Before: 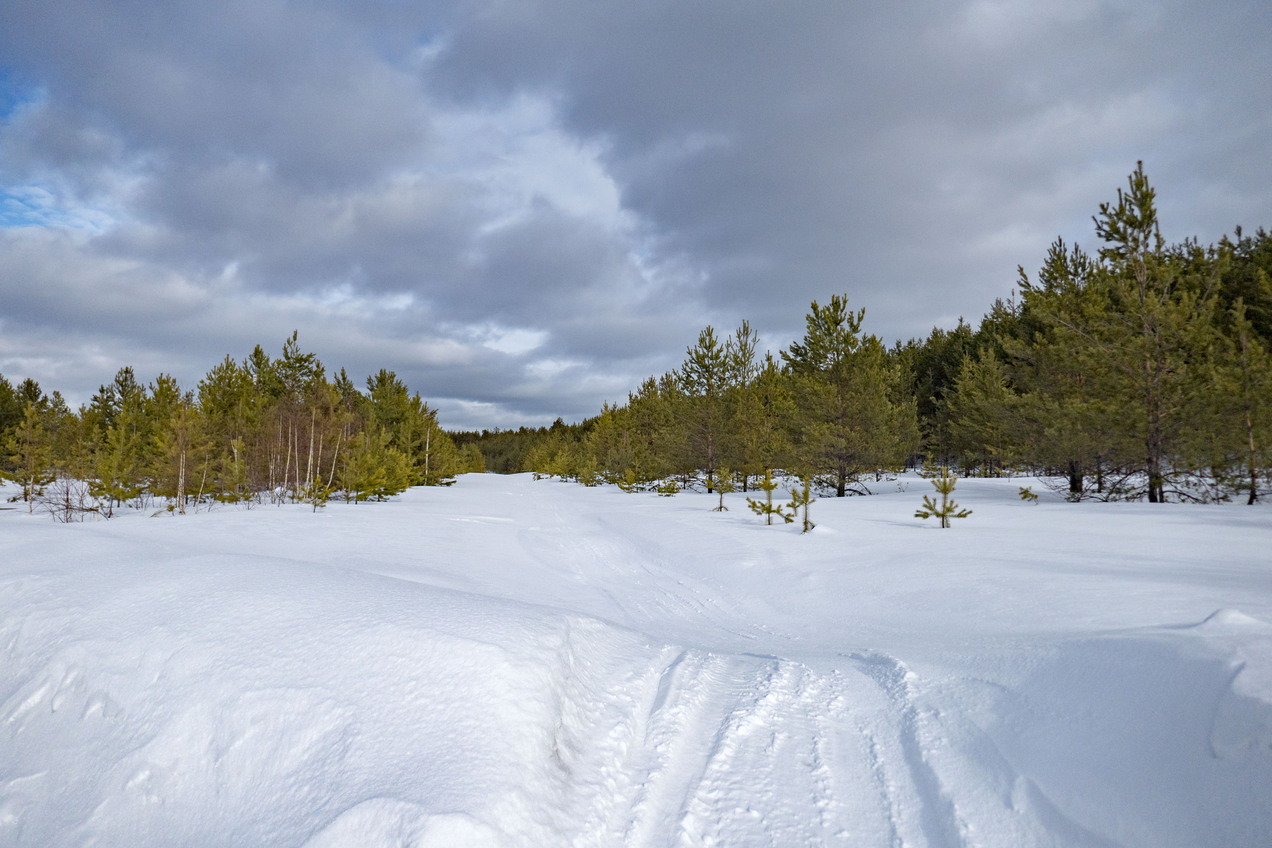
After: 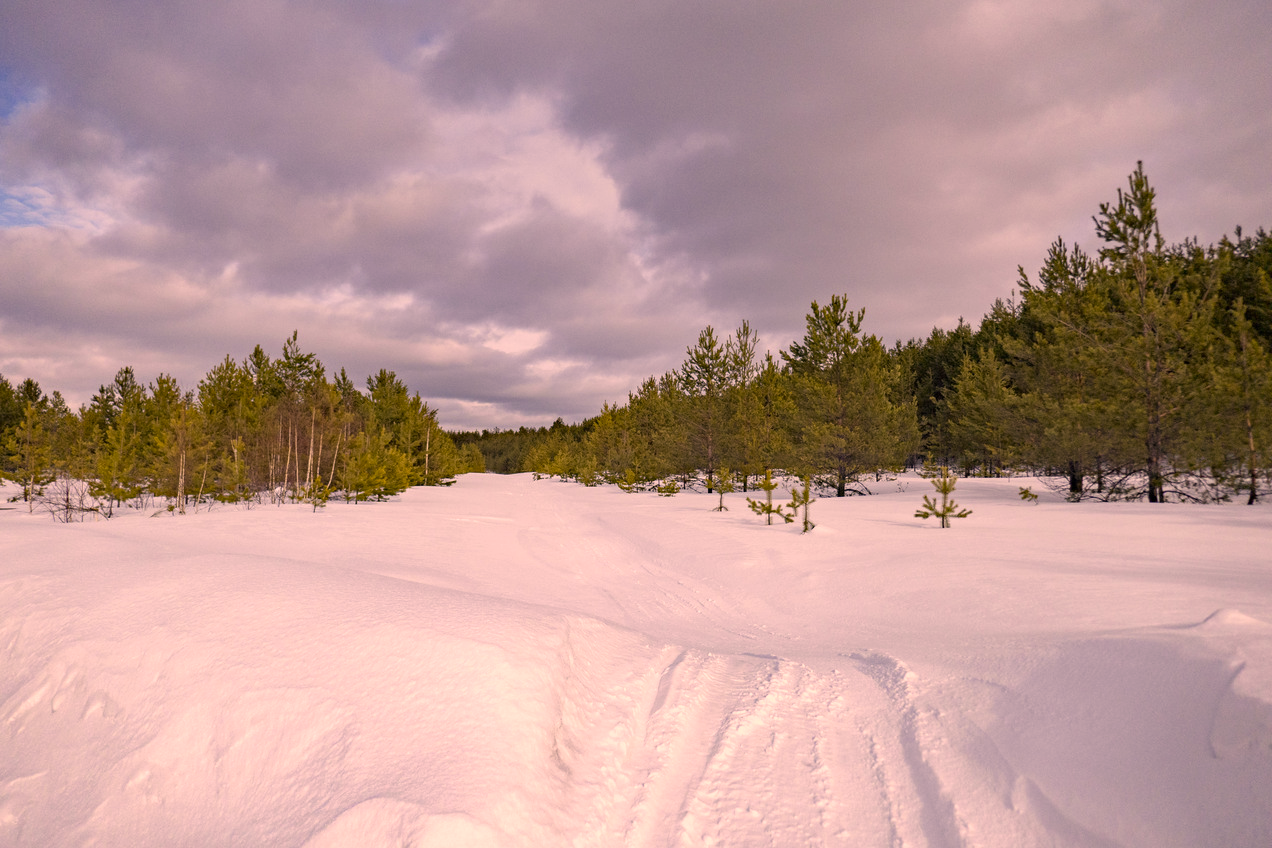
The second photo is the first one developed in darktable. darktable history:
color correction: highlights a* 21.91, highlights b* 21.74
